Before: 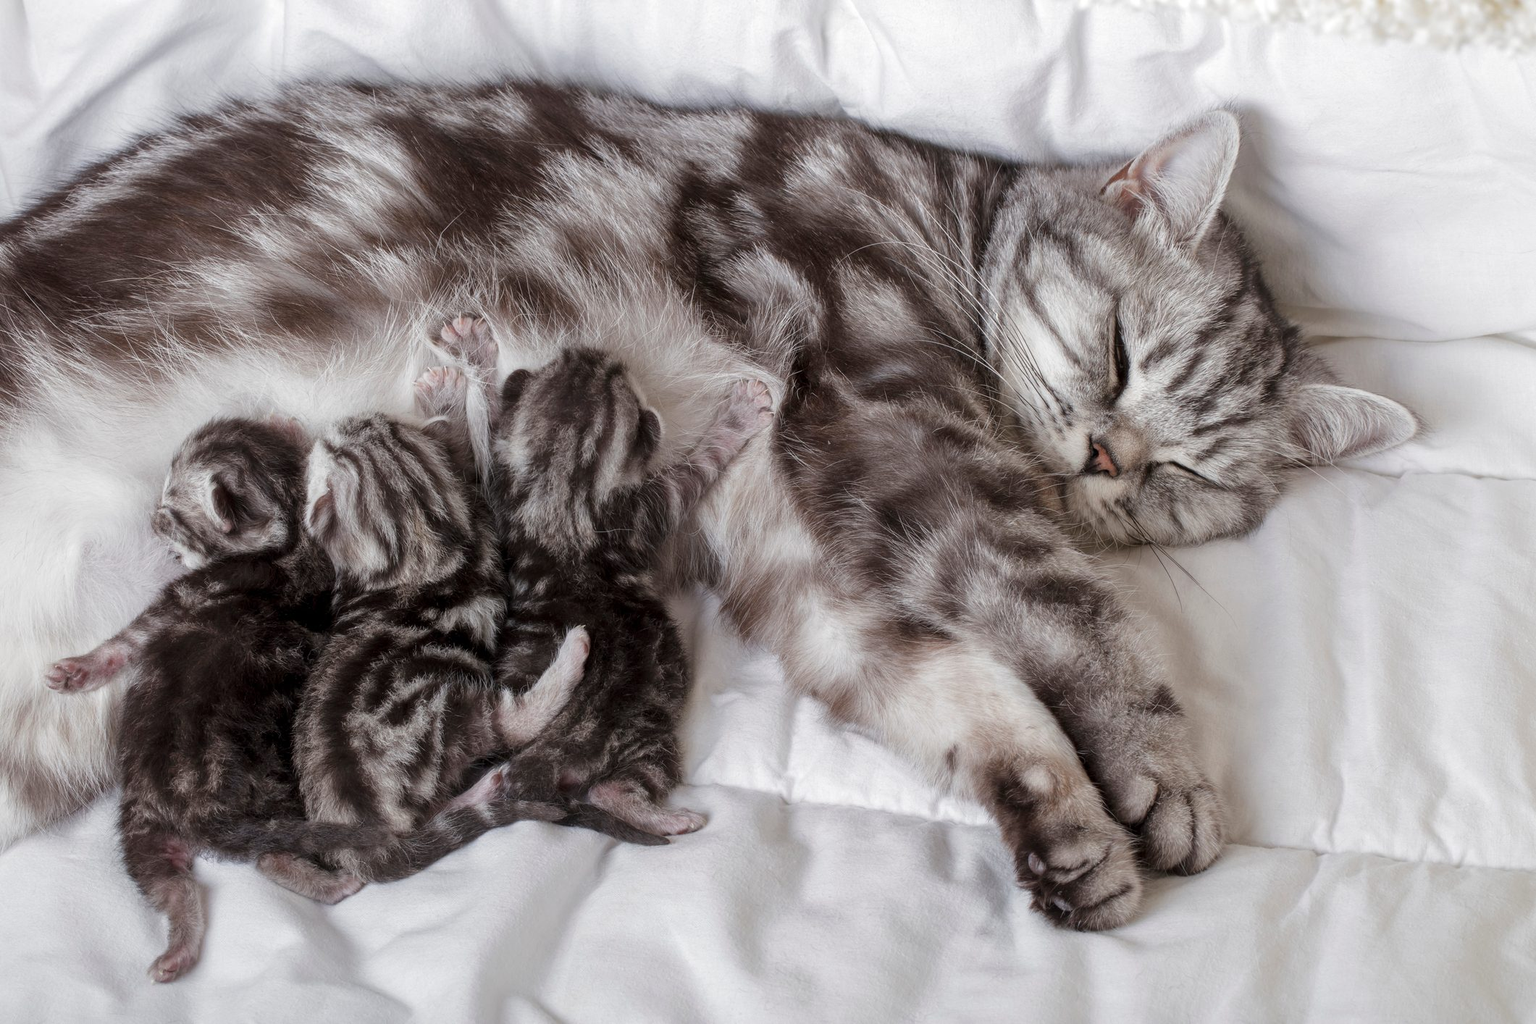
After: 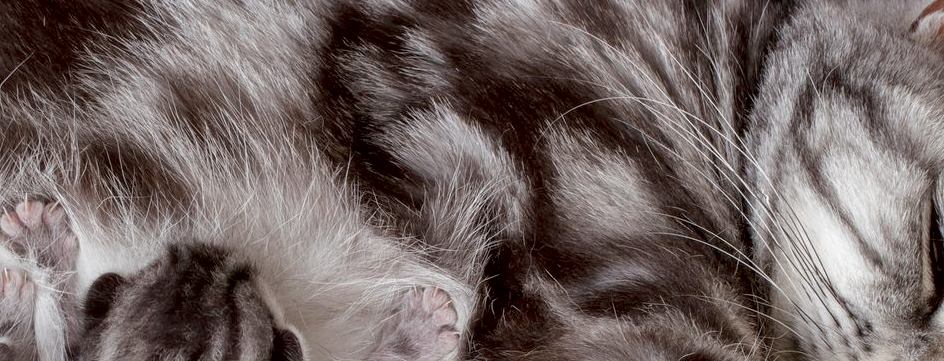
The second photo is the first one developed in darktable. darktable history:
local contrast: mode bilateral grid, contrast 20, coarseness 51, detail 132%, midtone range 0.2
exposure: black level correction 0.011, compensate exposure bias true, compensate highlight preservation false
crop: left 28.75%, top 16.832%, right 26.716%, bottom 57.638%
